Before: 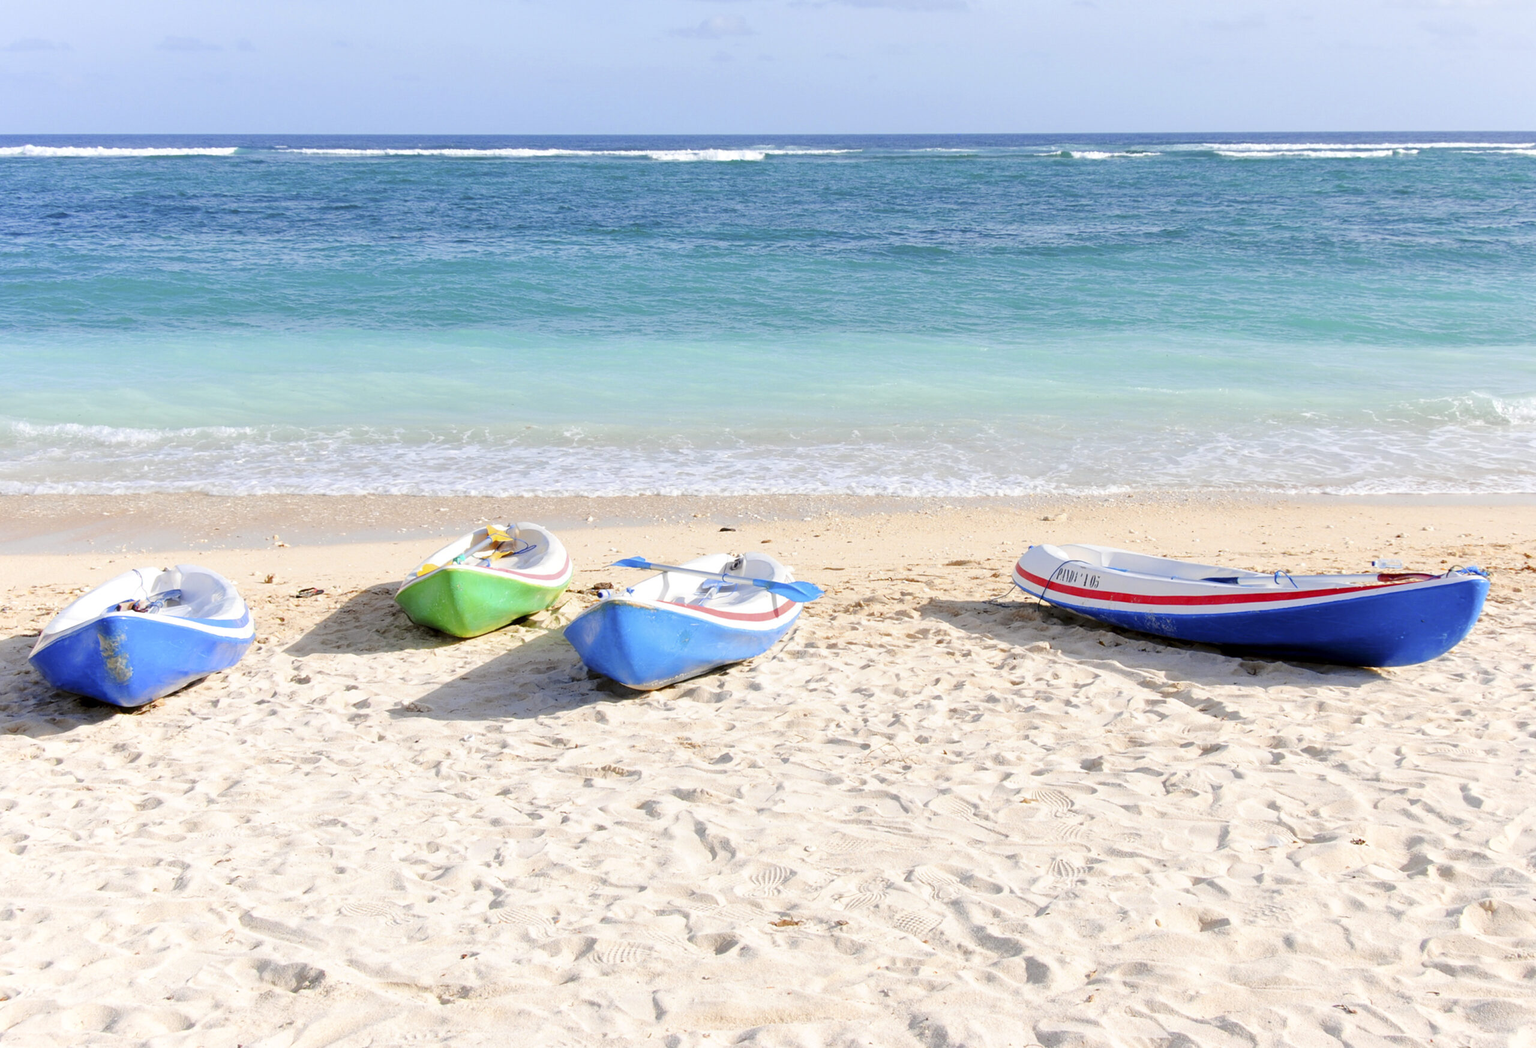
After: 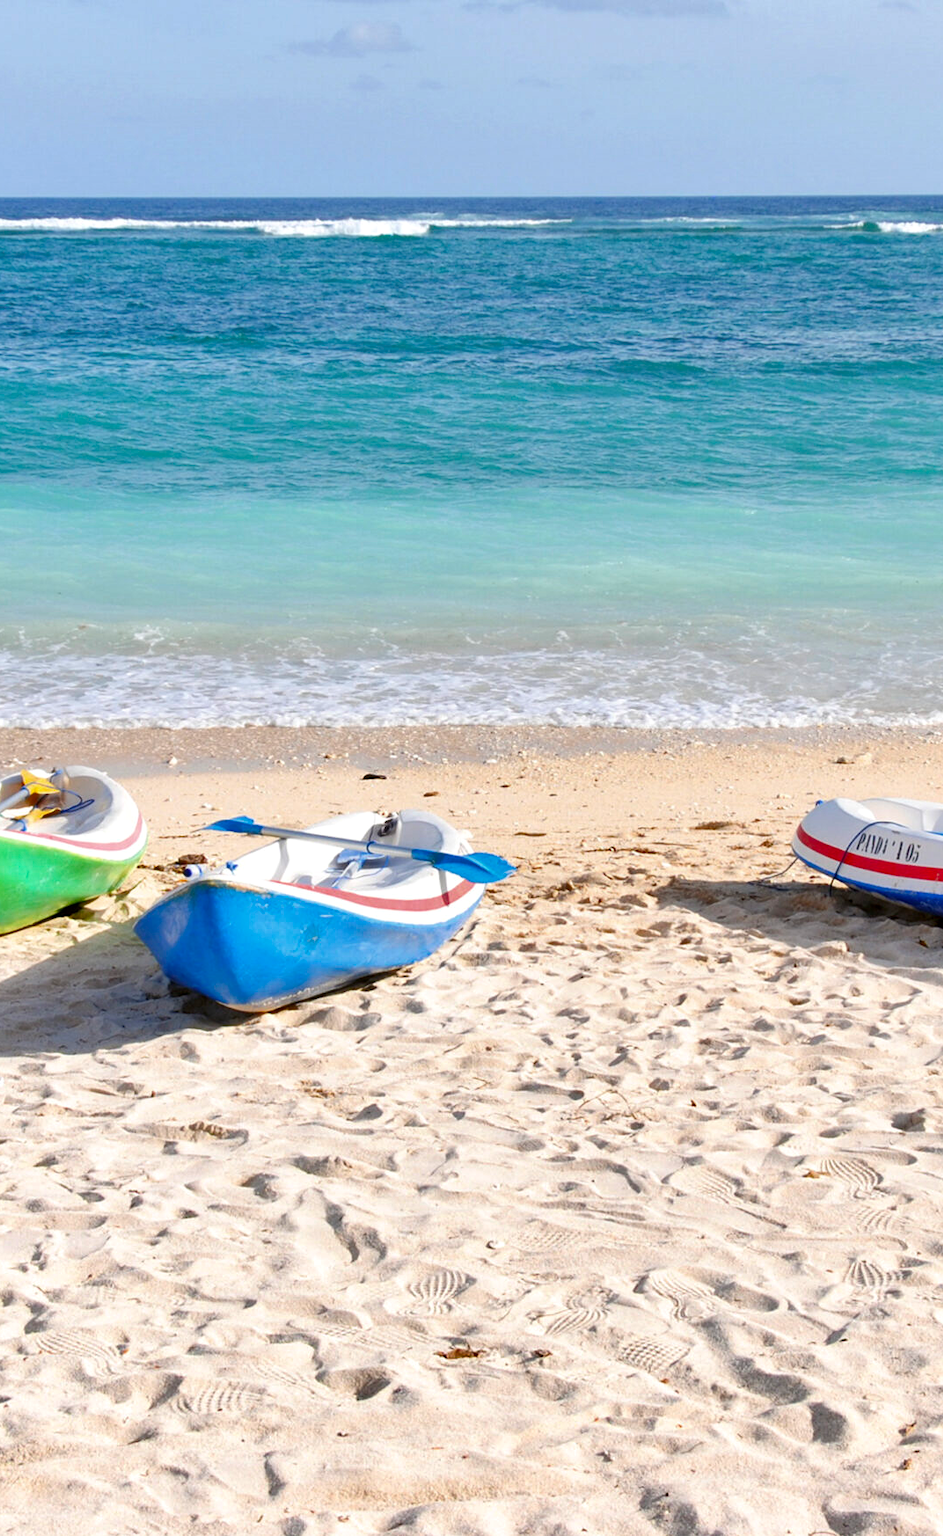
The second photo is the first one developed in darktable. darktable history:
crop: left 30.759%, right 27.362%
shadows and highlights: shadows 12.21, white point adjustment 1.17, soften with gaussian
